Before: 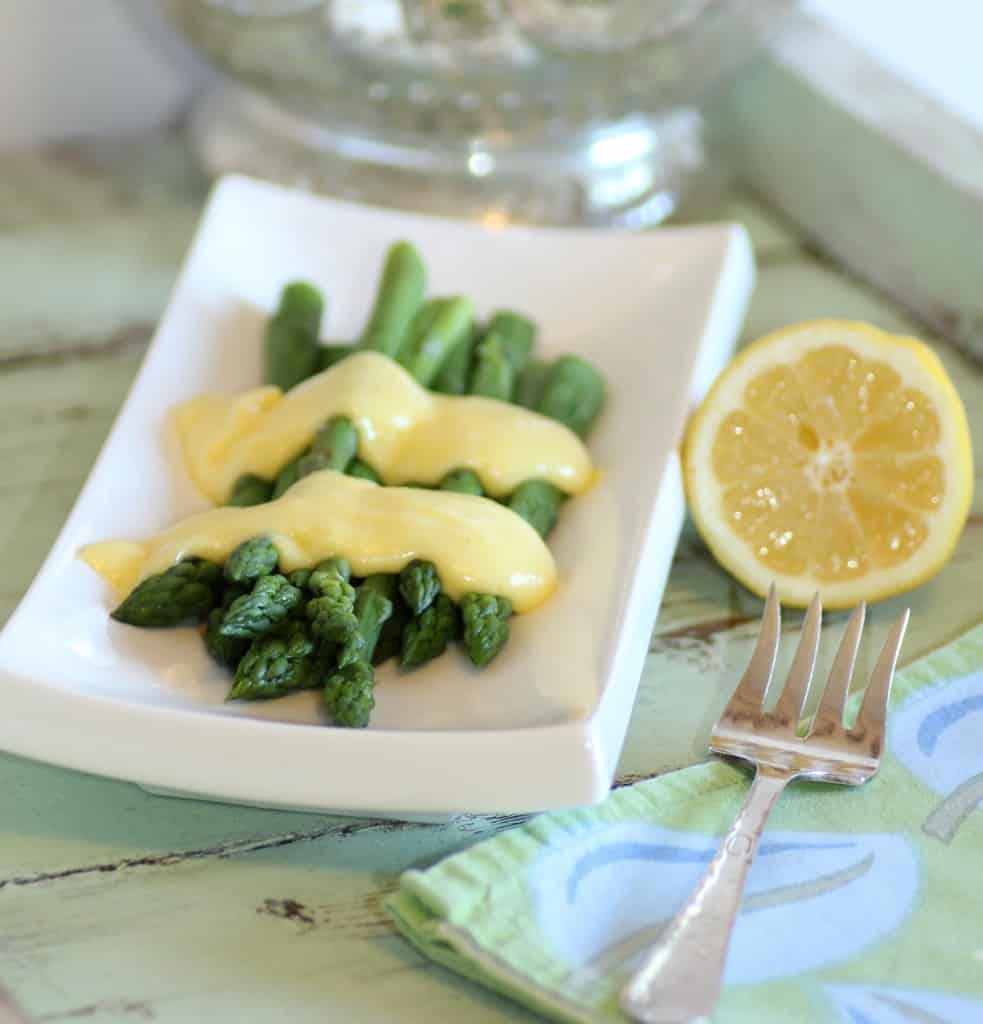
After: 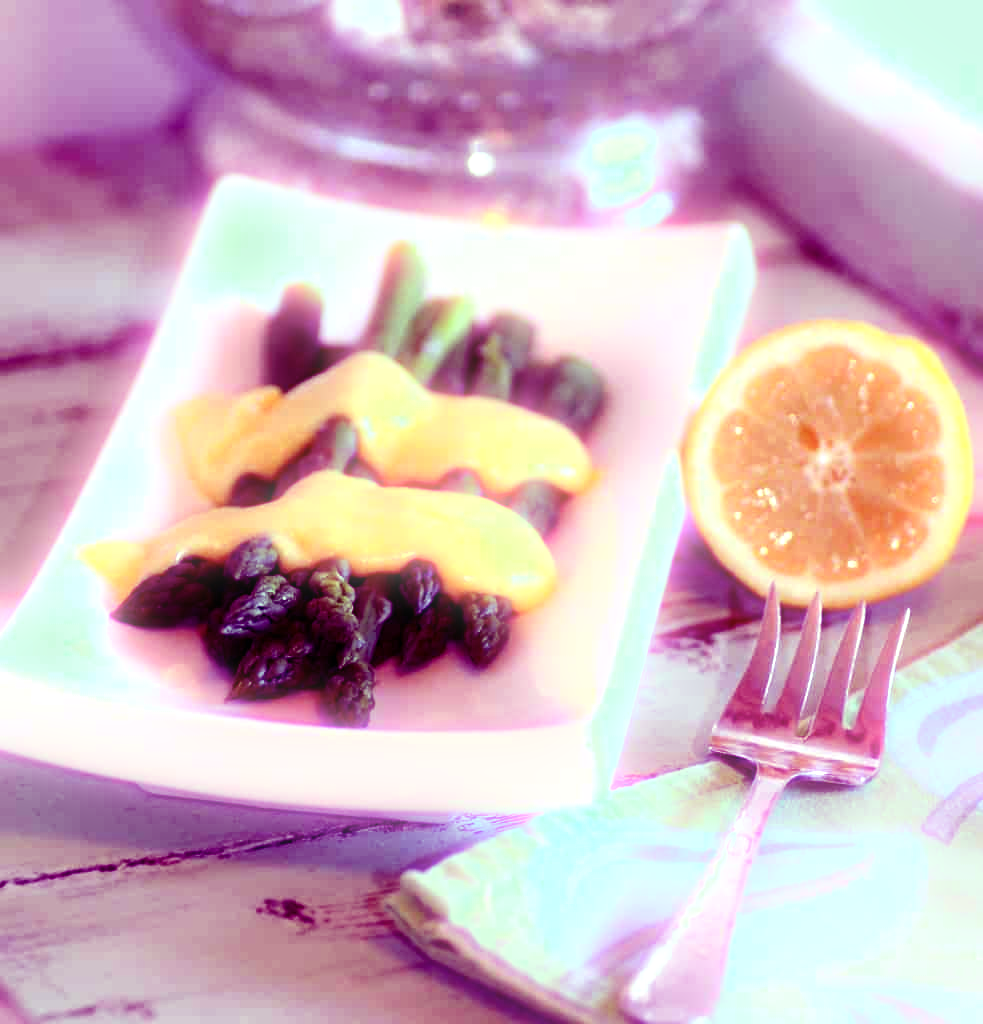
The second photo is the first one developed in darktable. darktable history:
exposure: black level correction 0.001, exposure 0.5 EV, compensate exposure bias true, compensate highlight preservation false
bloom: size 5%, threshold 95%, strength 15%
color balance: mode lift, gamma, gain (sRGB), lift [1, 1, 0.101, 1]
